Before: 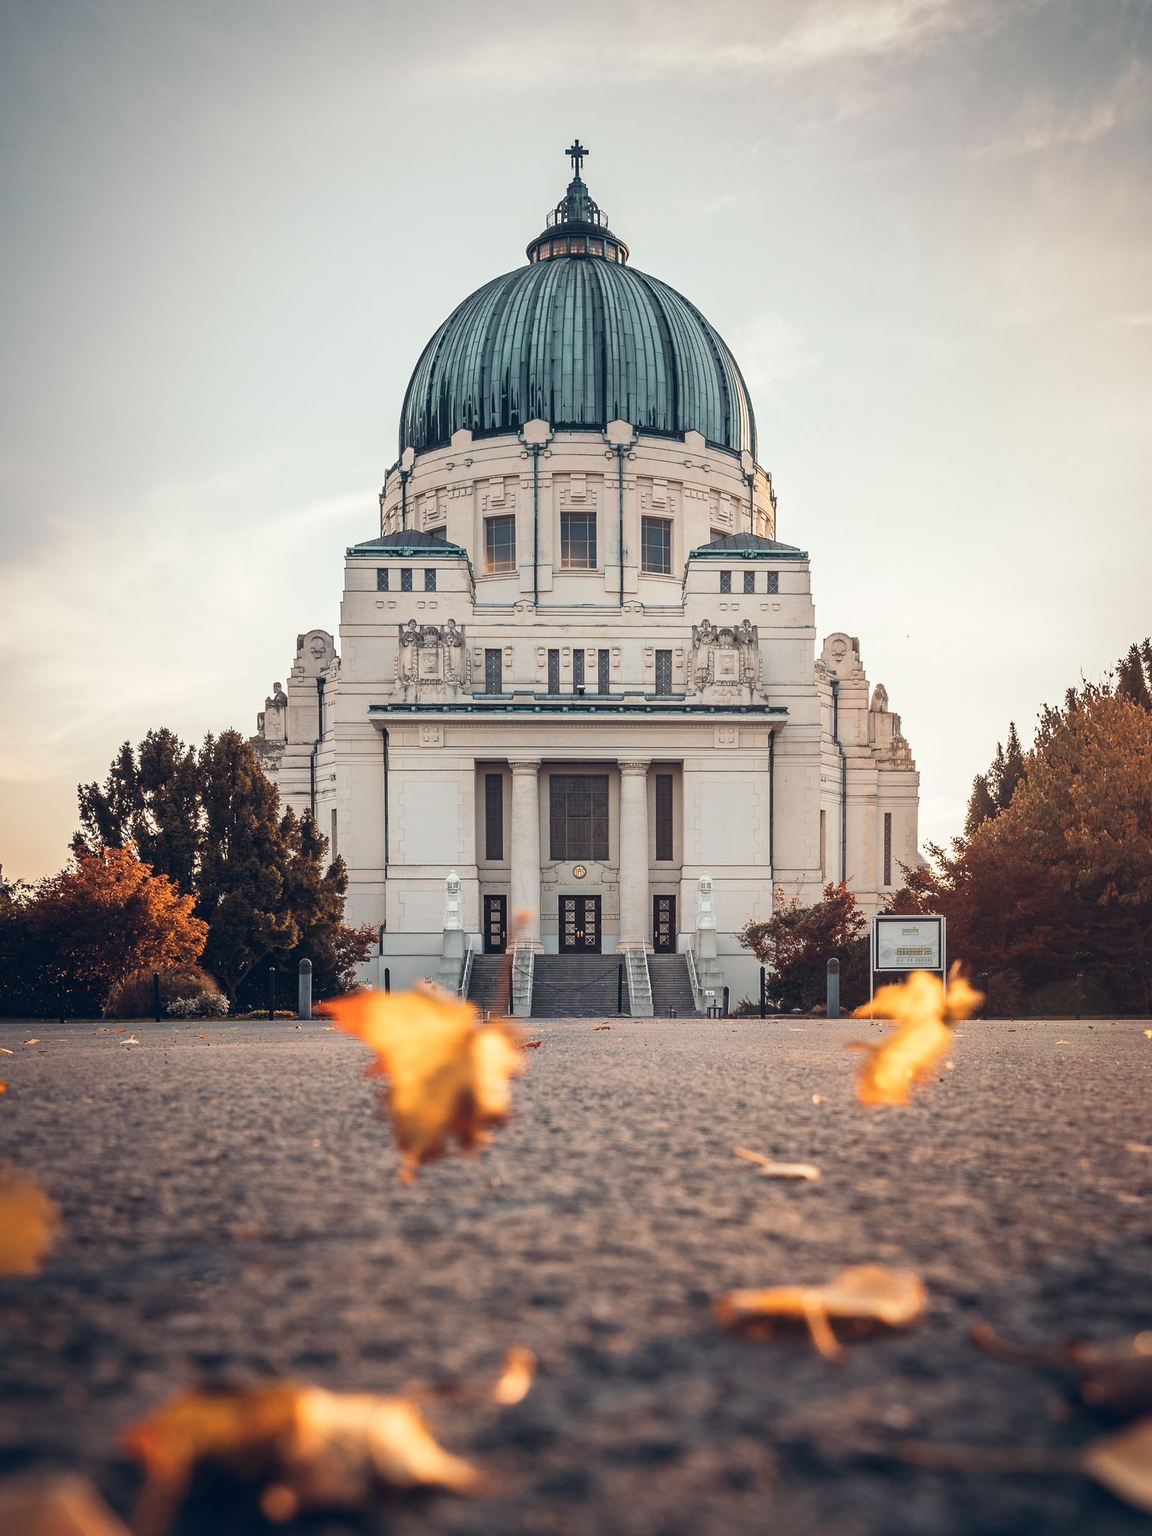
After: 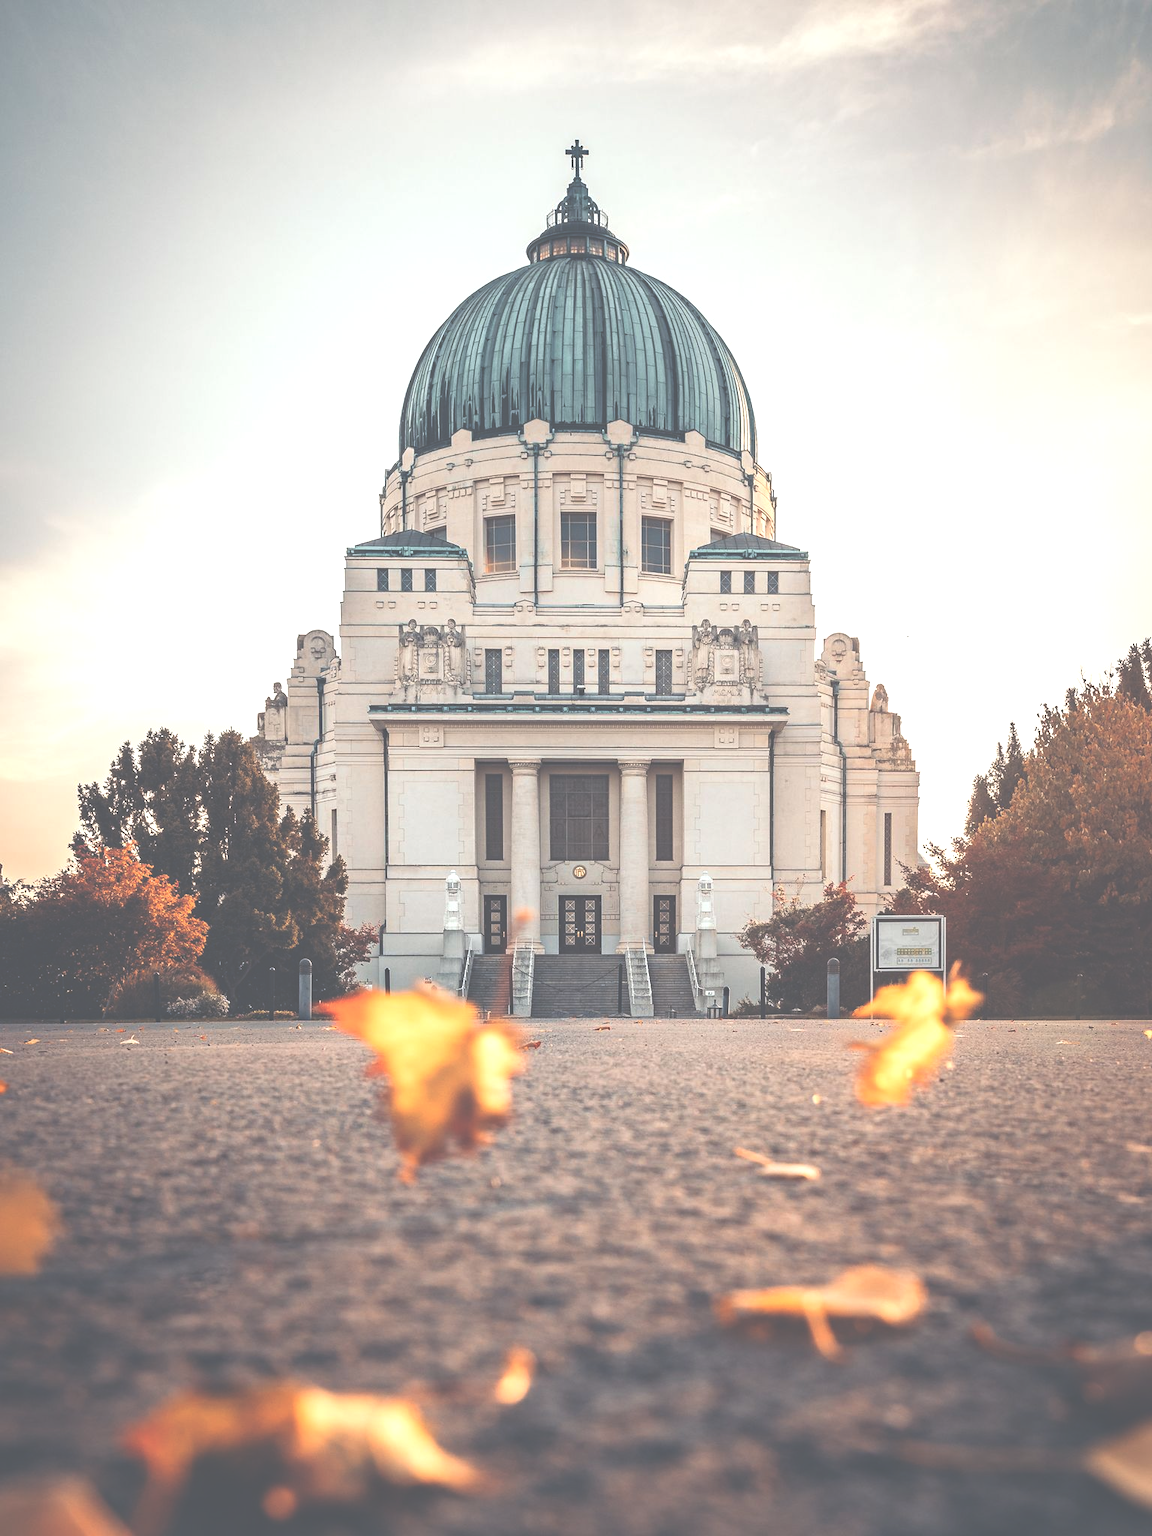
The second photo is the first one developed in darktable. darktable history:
exposure: black level correction -0.071, exposure 0.5 EV, compensate highlight preservation false
haze removal: compatibility mode true, adaptive false
